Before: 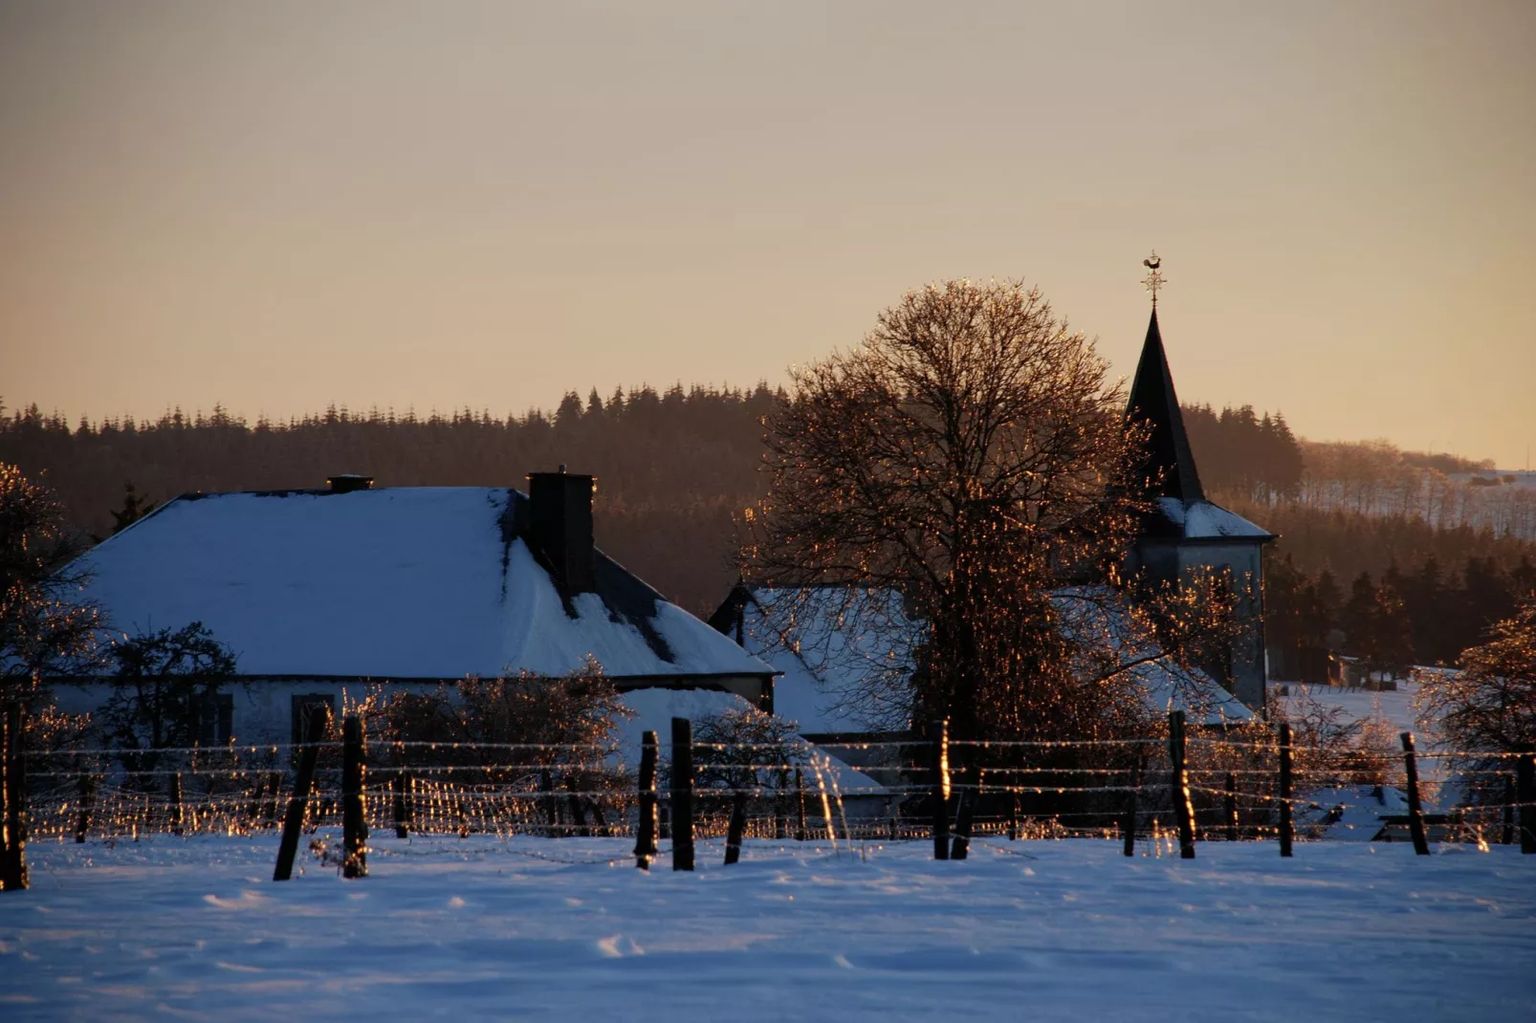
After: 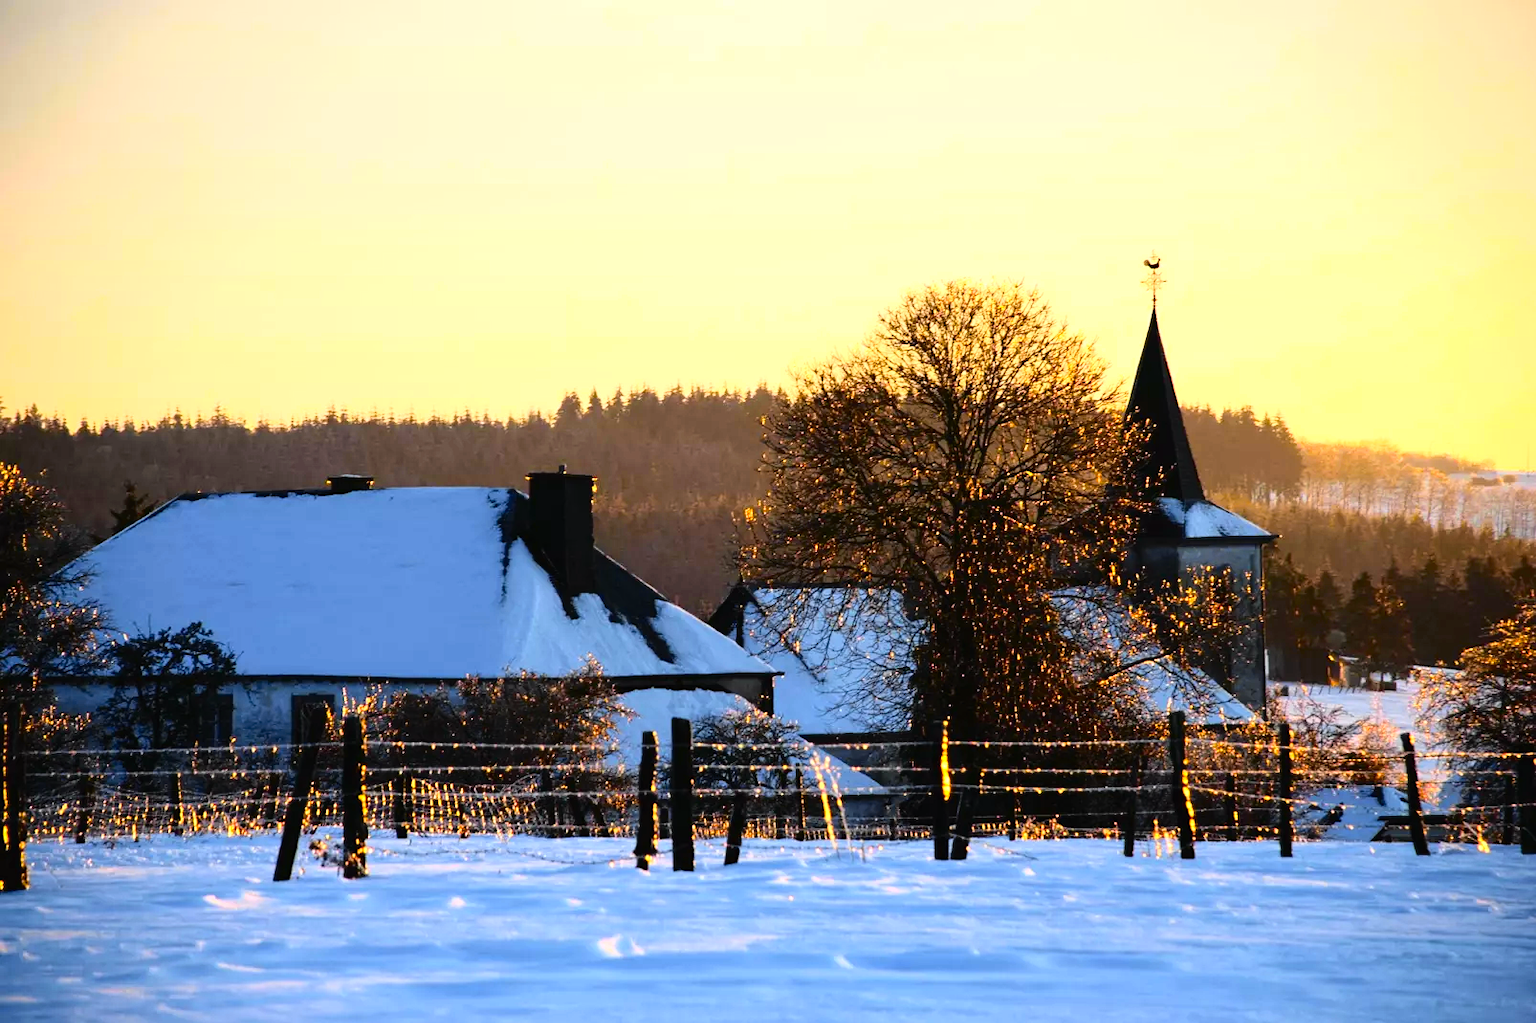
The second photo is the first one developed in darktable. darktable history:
color balance rgb: perceptual saturation grading › global saturation 25.538%, global vibrance 20%
exposure: black level correction 0, exposure 1.107 EV, compensate exposure bias true, compensate highlight preservation false
tone equalizer: -8 EV -0.42 EV, -7 EV -0.374 EV, -6 EV -0.303 EV, -5 EV -0.223 EV, -3 EV 0.256 EV, -2 EV 0.343 EV, -1 EV 0.365 EV, +0 EV 0.438 EV, edges refinement/feathering 500, mask exposure compensation -1.57 EV, preserve details no
tone curve: curves: ch0 [(0, 0.013) (0.129, 0.1) (0.327, 0.382) (0.489, 0.573) (0.66, 0.748) (0.858, 0.926) (1, 0.977)]; ch1 [(0, 0) (0.353, 0.344) (0.45, 0.46) (0.498, 0.498) (0.521, 0.512) (0.563, 0.559) (0.592, 0.578) (0.647, 0.657) (1, 1)]; ch2 [(0, 0) (0.333, 0.346) (0.375, 0.375) (0.424, 0.43) (0.476, 0.492) (0.502, 0.502) (0.524, 0.531) (0.579, 0.61) (0.612, 0.644) (0.66, 0.715) (1, 1)], color space Lab, independent channels, preserve colors none
